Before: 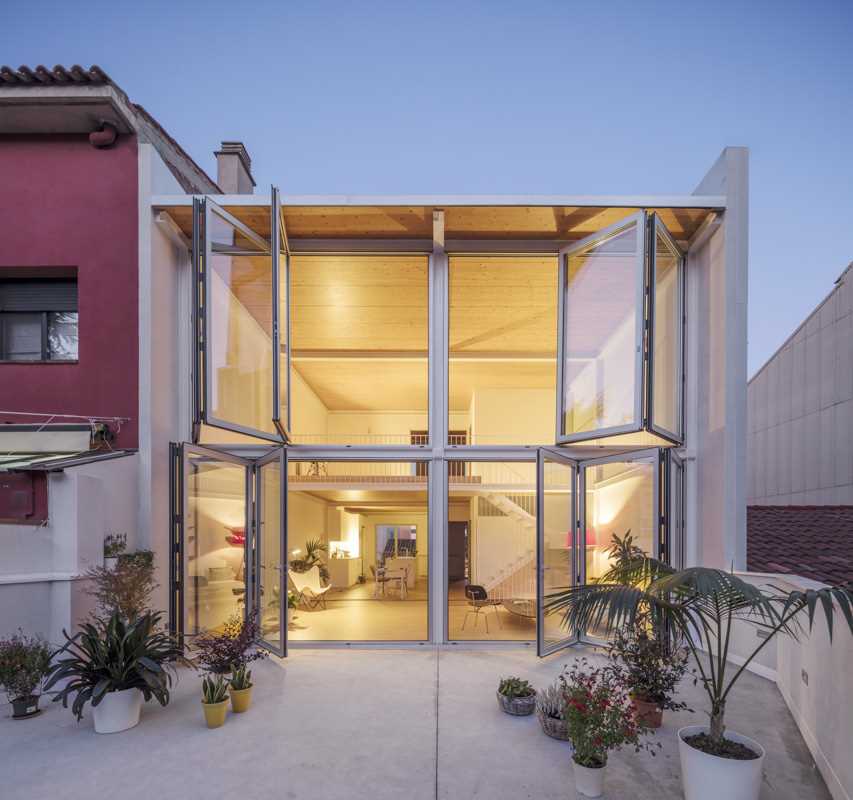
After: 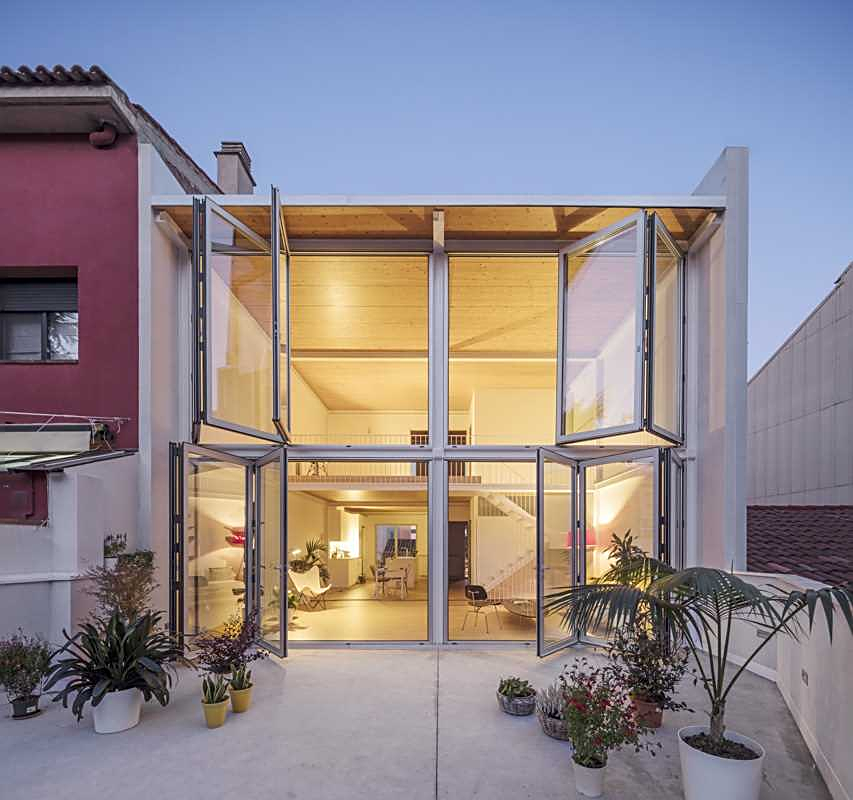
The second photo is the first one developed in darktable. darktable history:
contrast brightness saturation: contrast 0.045
sharpen: on, module defaults
